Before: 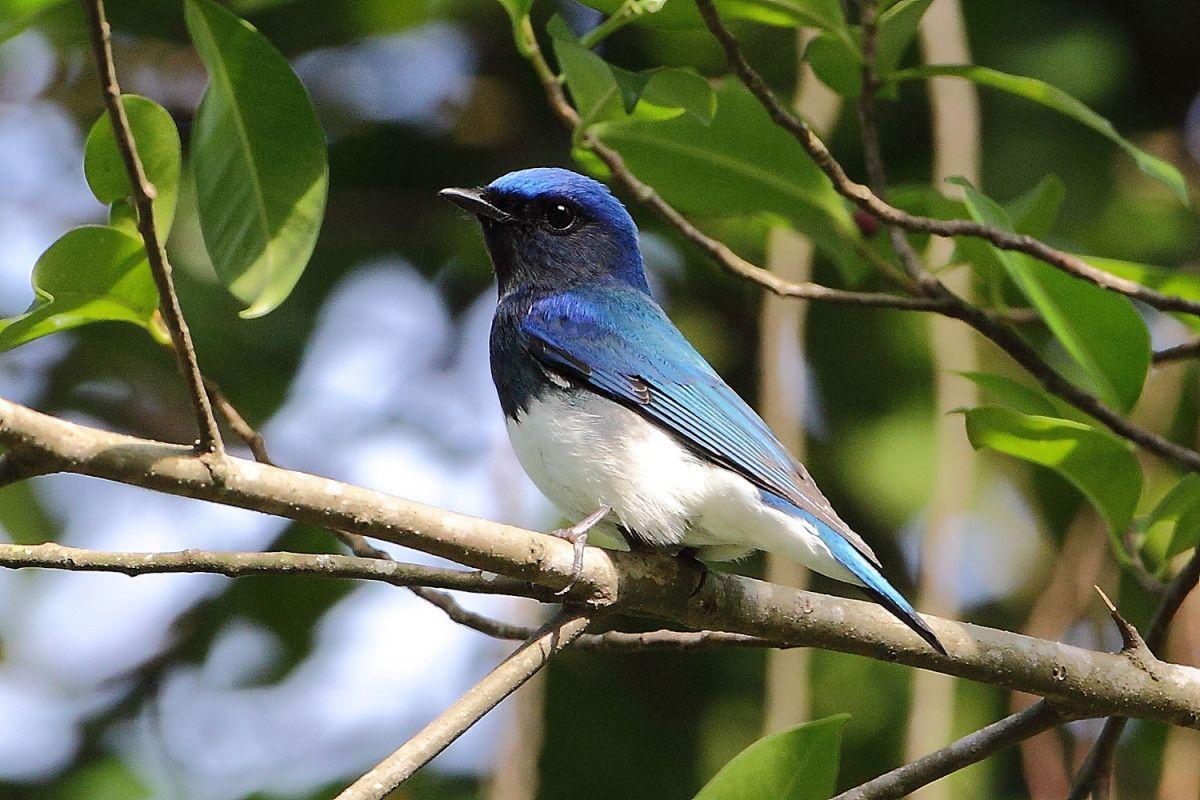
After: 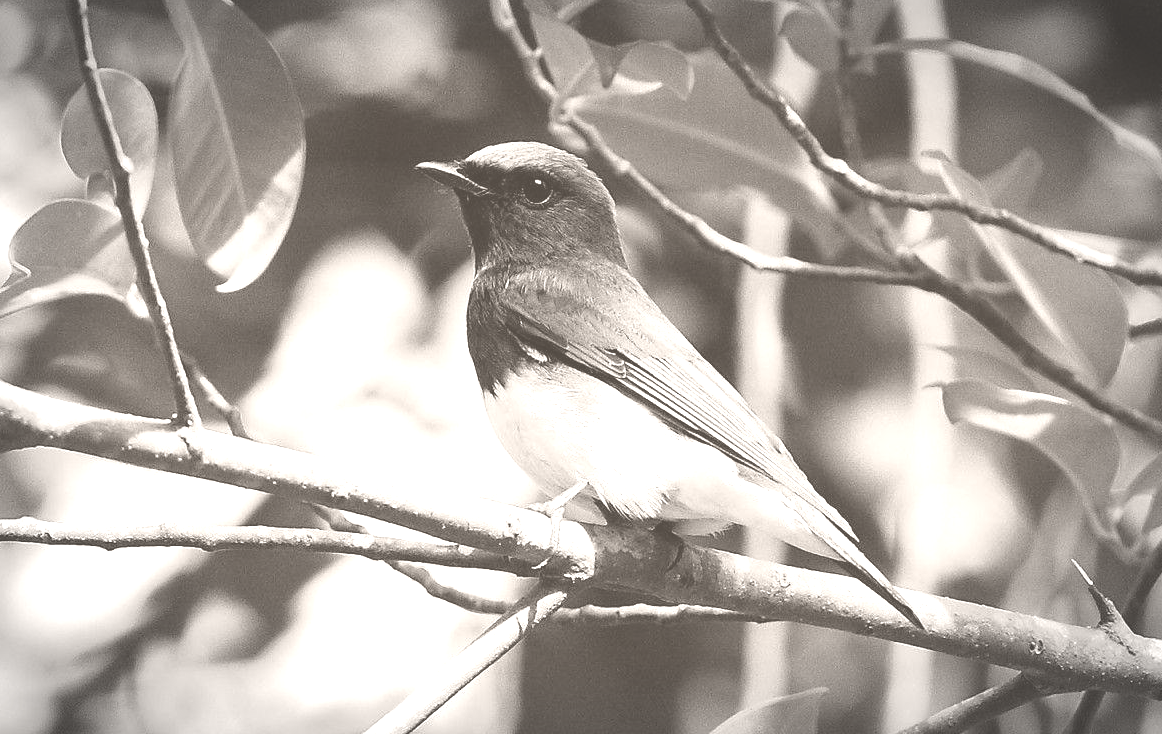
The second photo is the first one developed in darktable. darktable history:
crop: left 1.964%, top 3.251%, right 1.122%, bottom 4.933%
vignetting: automatic ratio true
contrast brightness saturation: contrast 0.03, brightness -0.04
color correction: highlights a* 15.46, highlights b* -20.56
colorize: hue 34.49°, saturation 35.33%, source mix 100%, lightness 55%, version 1
